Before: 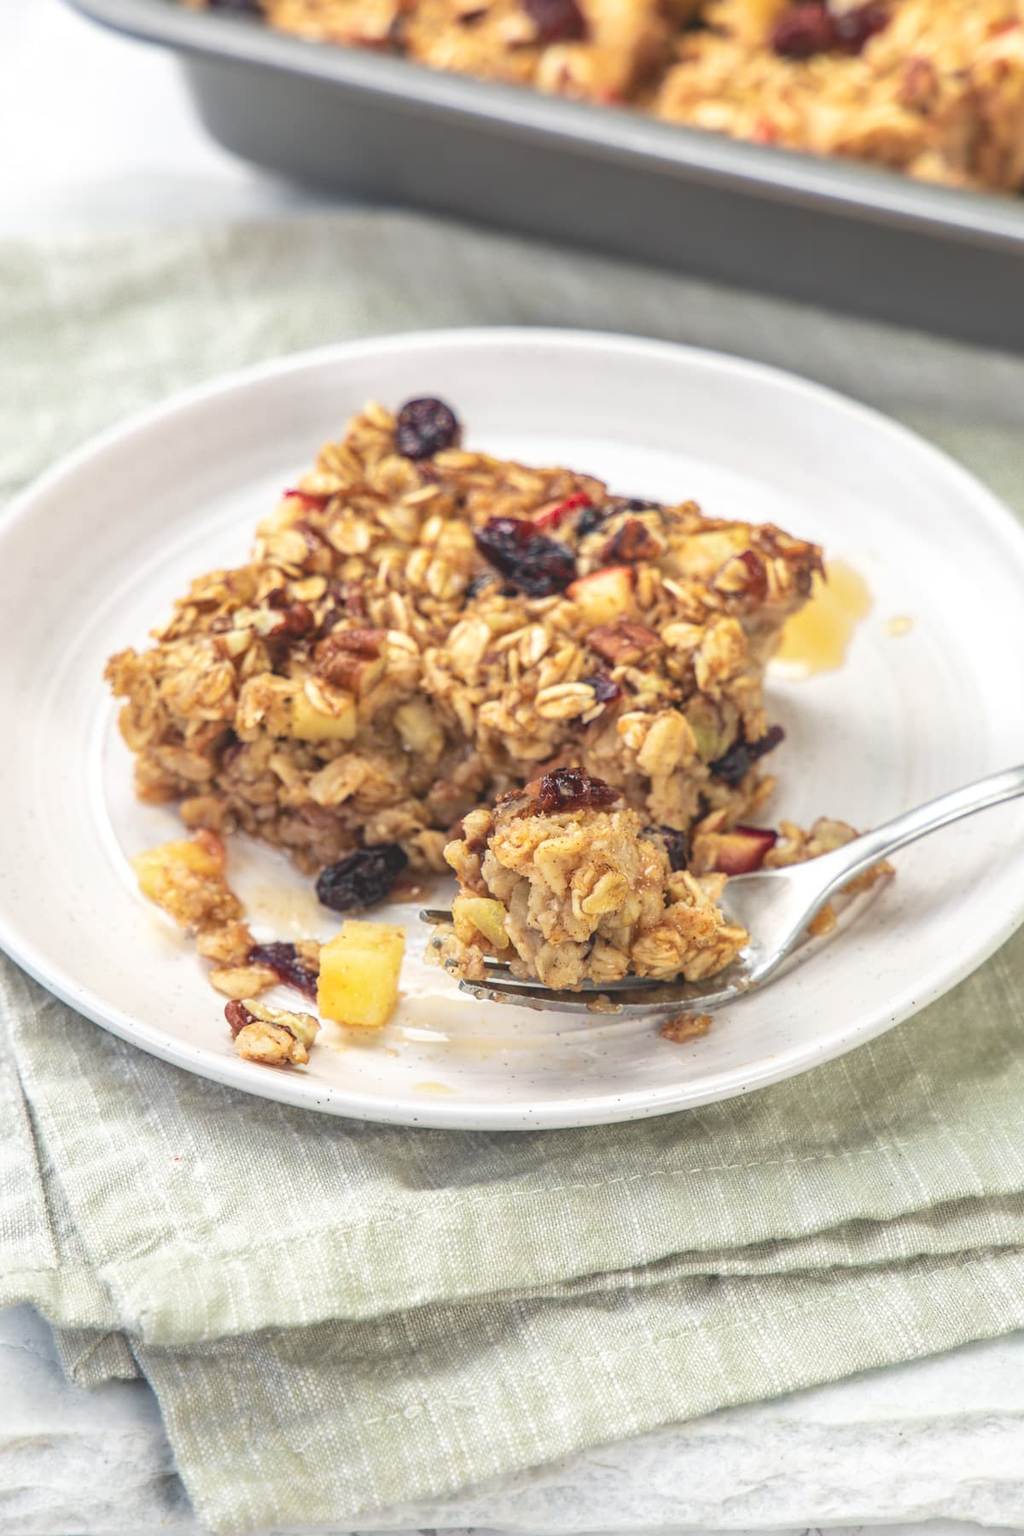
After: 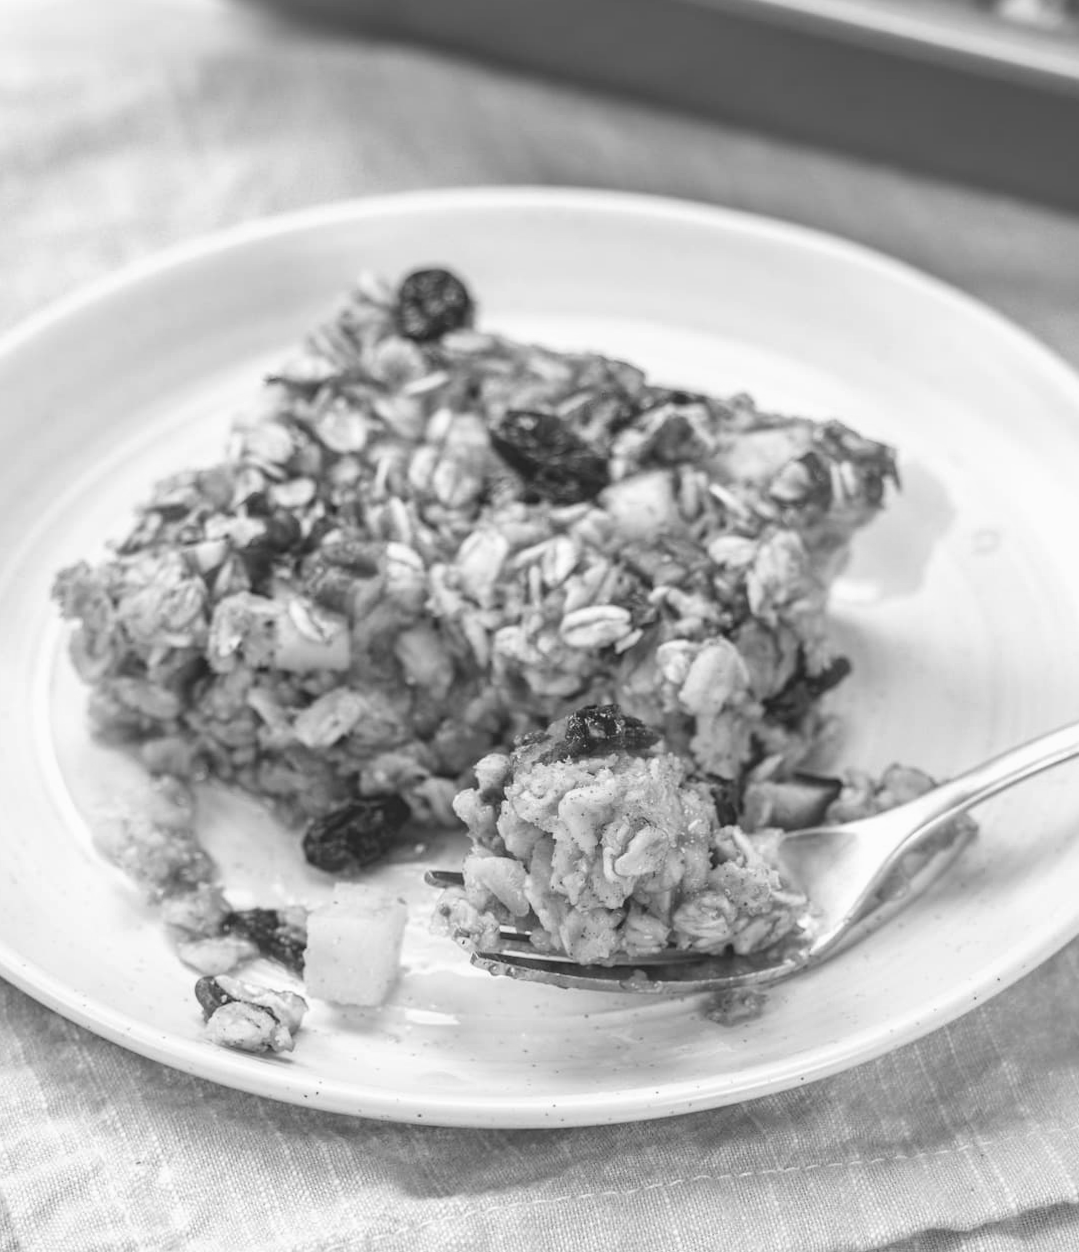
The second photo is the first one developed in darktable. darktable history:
rotate and perspective: rotation 0.174°, lens shift (vertical) 0.013, lens shift (horizontal) 0.019, shear 0.001, automatic cropping original format, crop left 0.007, crop right 0.991, crop top 0.016, crop bottom 0.997
crop: left 5.596%, top 10.314%, right 3.534%, bottom 19.395%
monochrome: a -6.99, b 35.61, size 1.4
